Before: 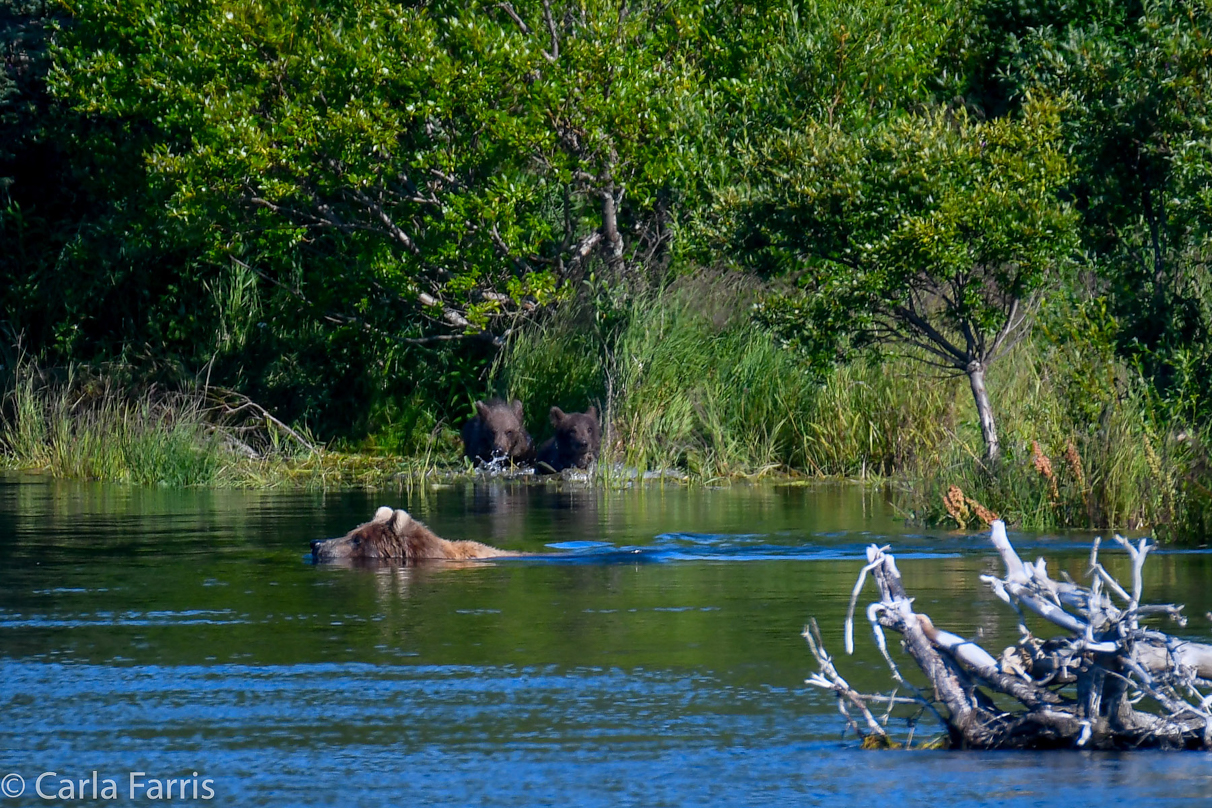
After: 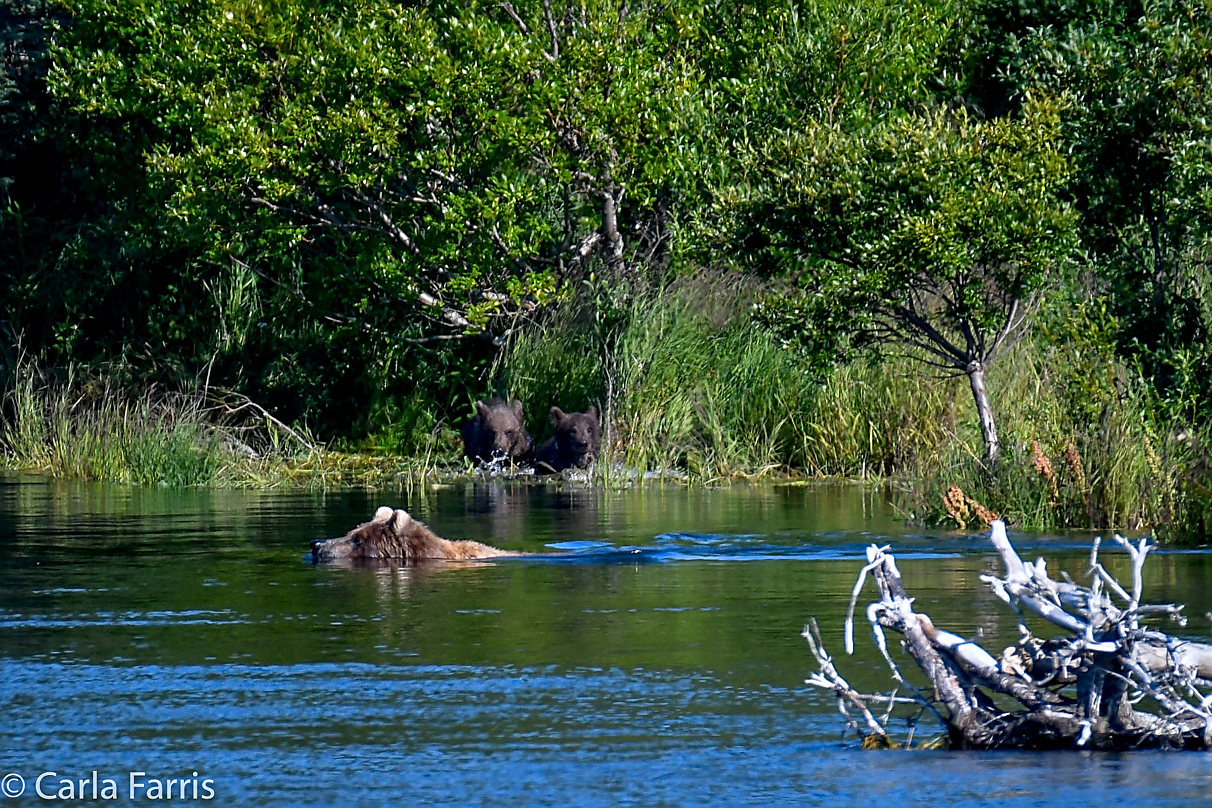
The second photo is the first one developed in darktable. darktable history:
sharpen: on, module defaults
contrast equalizer: y [[0.526, 0.53, 0.532, 0.532, 0.53, 0.525], [0.5 ×6], [0.5 ×6], [0 ×6], [0 ×6]]
